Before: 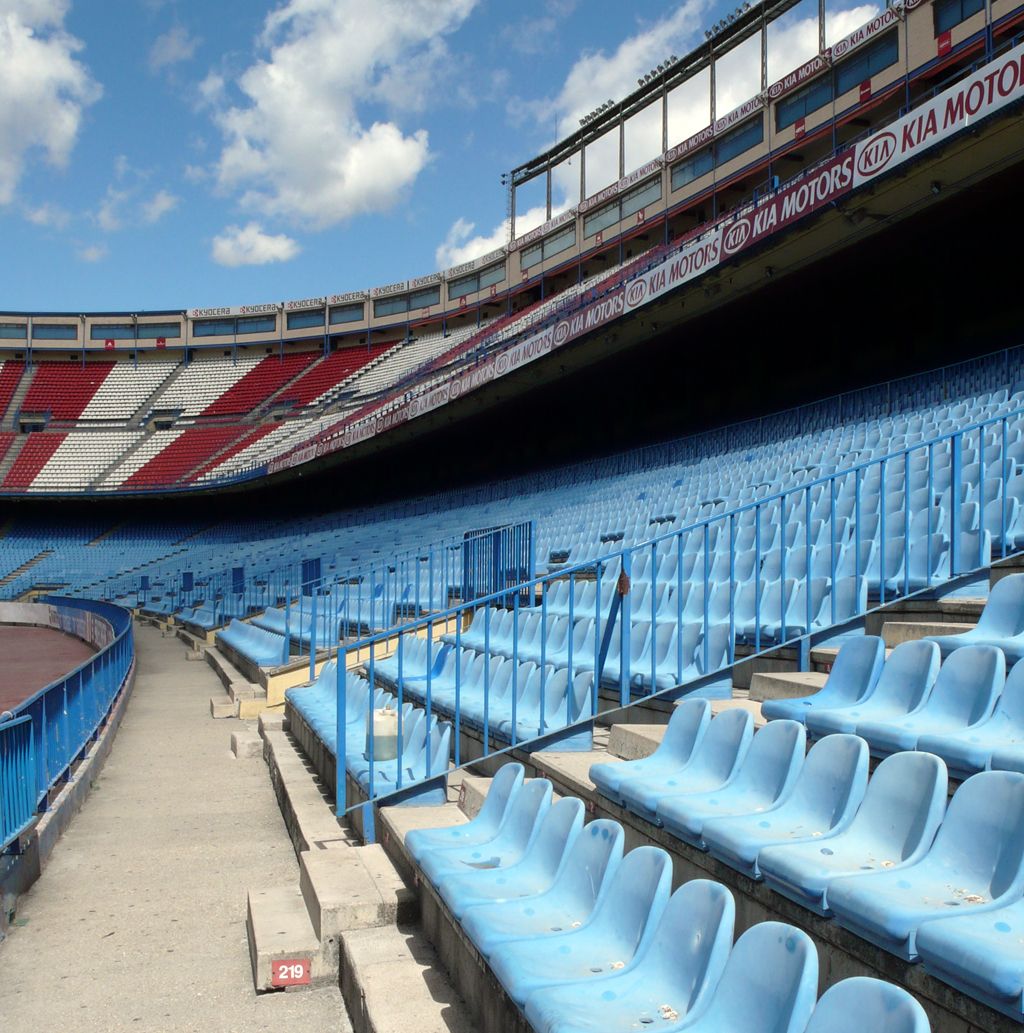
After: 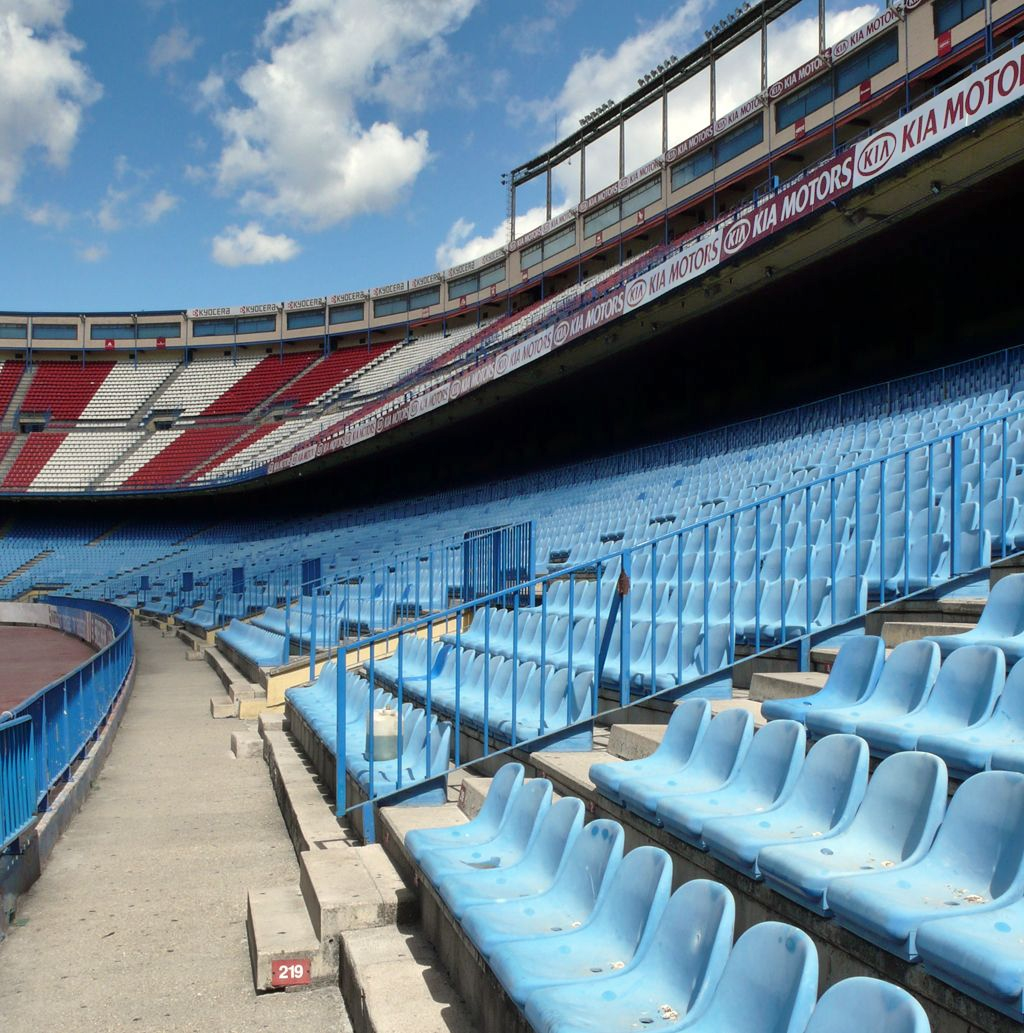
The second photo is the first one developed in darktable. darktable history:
shadows and highlights: shadows 59.24, soften with gaussian
